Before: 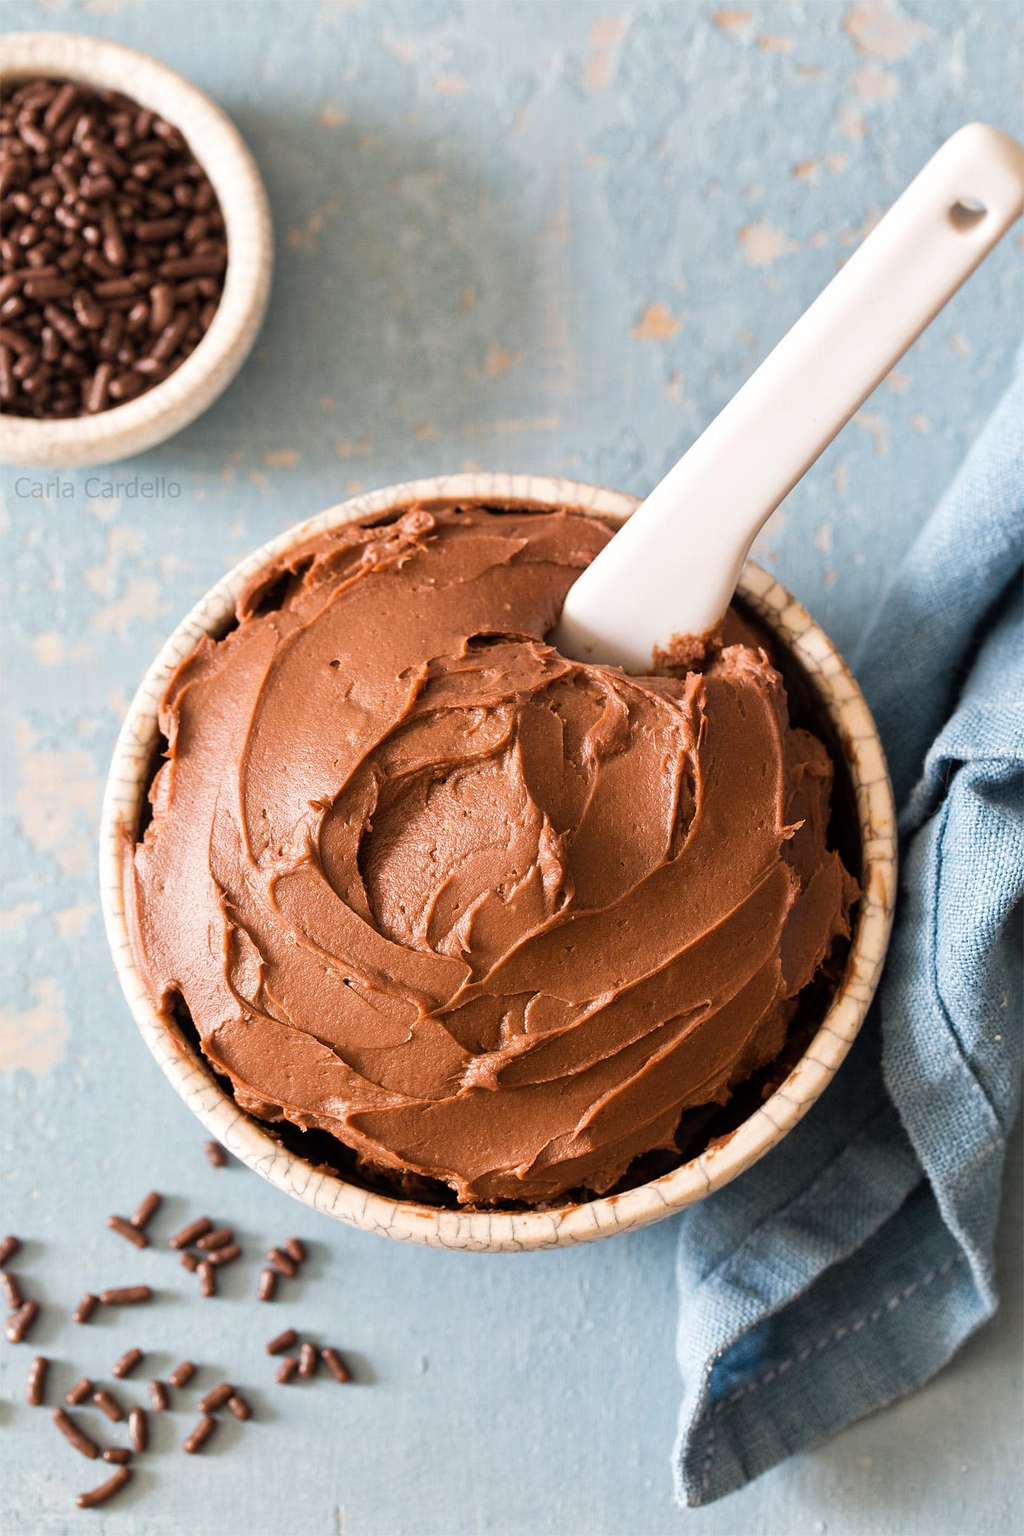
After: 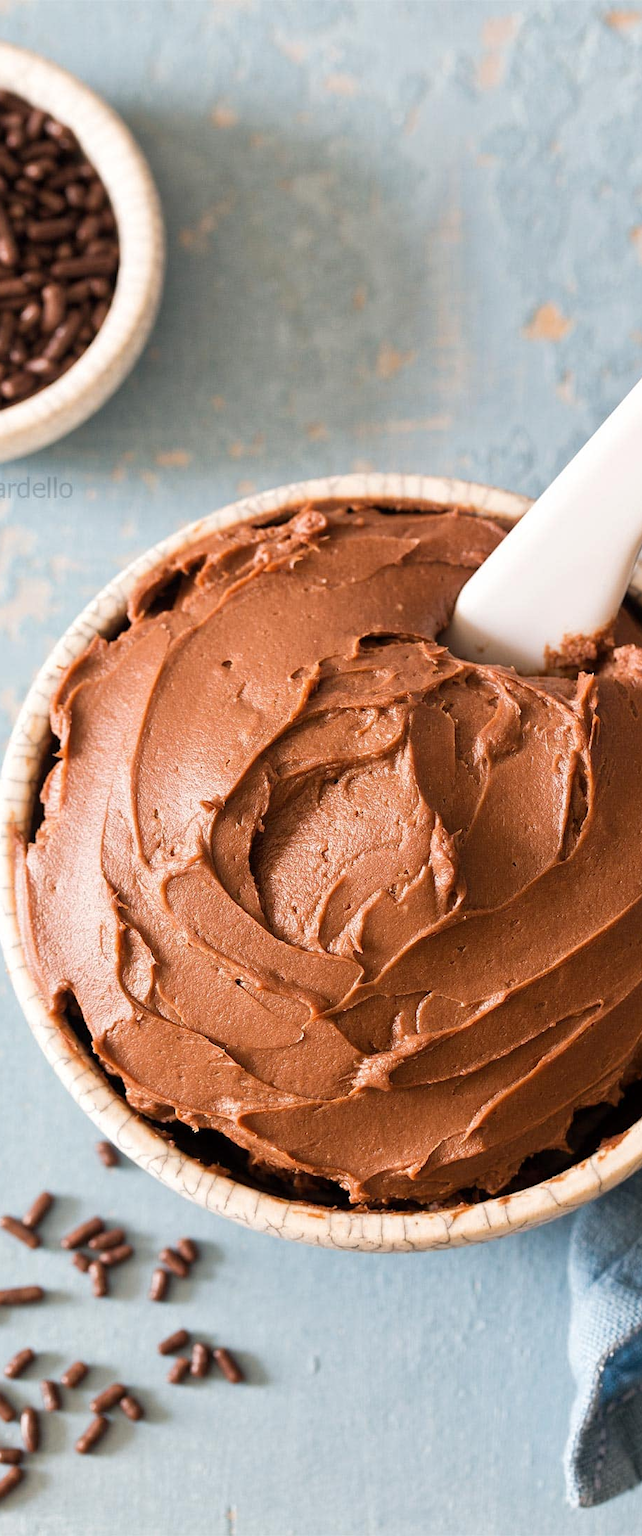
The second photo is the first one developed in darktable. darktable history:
tone equalizer: -7 EV 0.13 EV, smoothing diameter 25%, edges refinement/feathering 10, preserve details guided filter
crop: left 10.644%, right 26.528%
